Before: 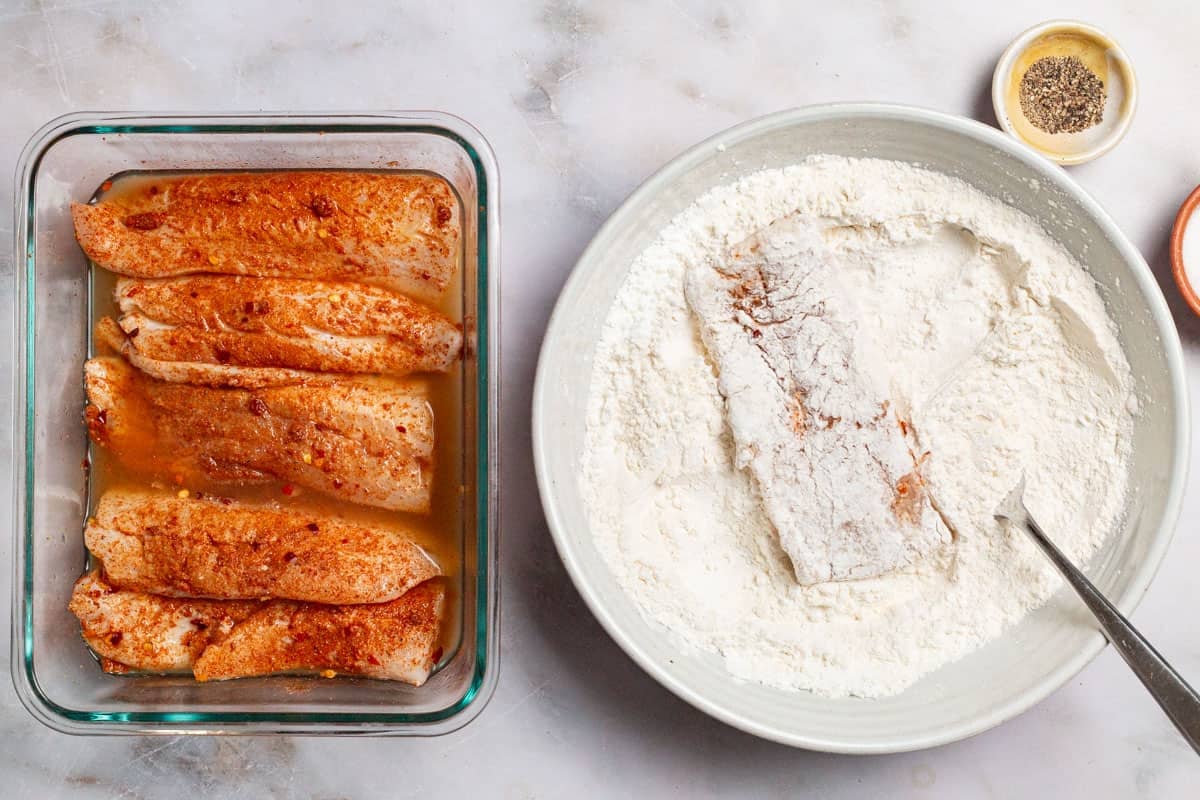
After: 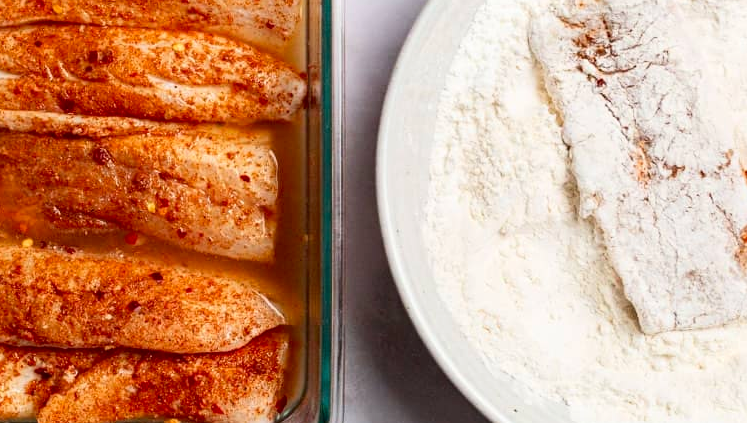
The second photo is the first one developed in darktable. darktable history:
crop: left 13.043%, top 31.427%, right 24.669%, bottom 15.619%
contrast brightness saturation: contrast 0.145, brightness -0.007, saturation 0.099
exposure: black level correction 0.002, compensate highlight preservation false
